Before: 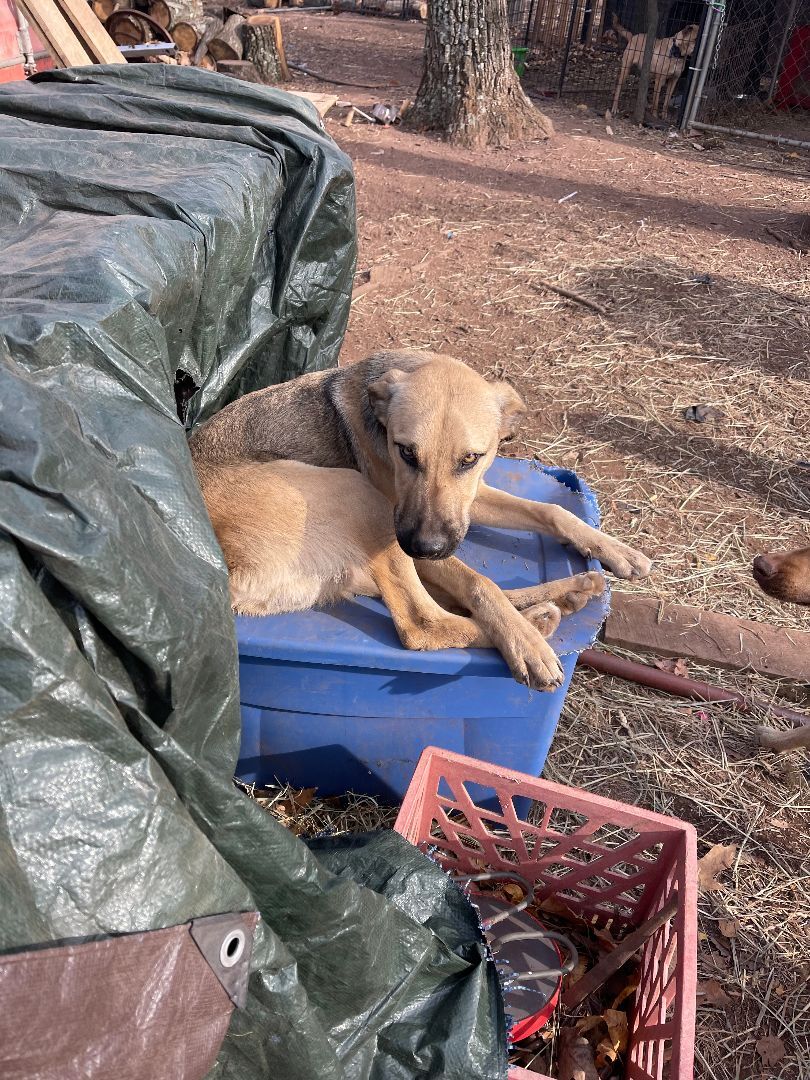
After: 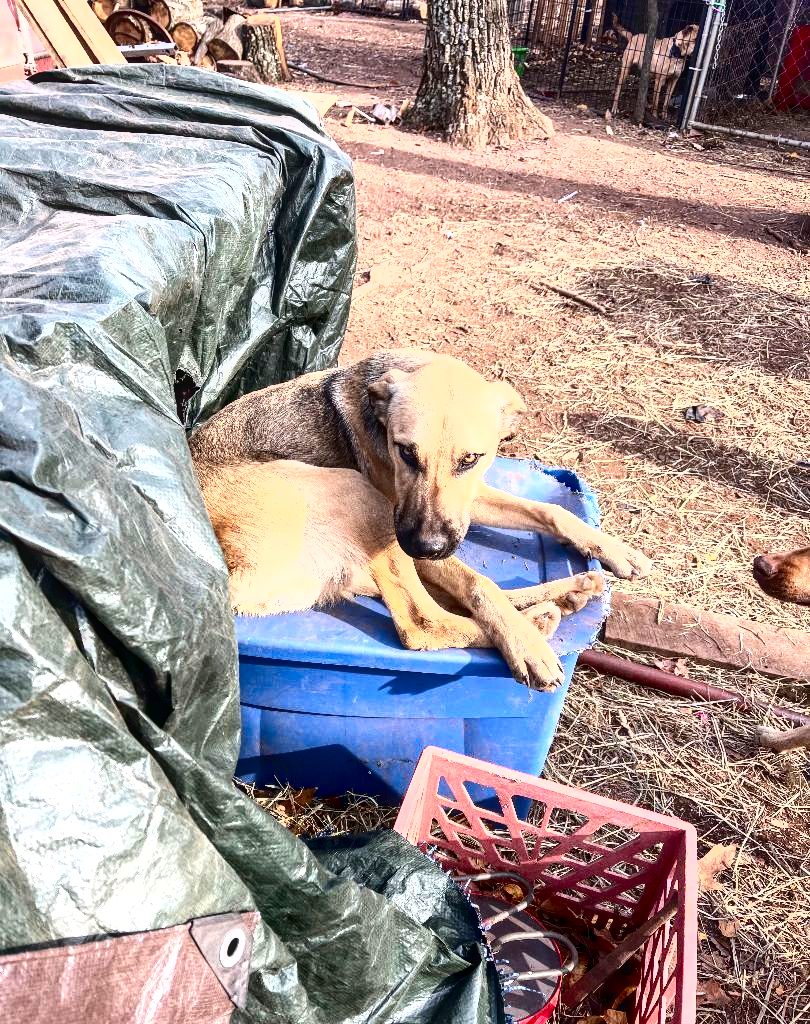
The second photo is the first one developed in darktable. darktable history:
crop and rotate: top 0.01%, bottom 5.149%
exposure: black level correction 0, exposure 1.278 EV, compensate exposure bias true, compensate highlight preservation false
shadows and highlights: shadows 75.66, highlights -24.82, soften with gaussian
contrast brightness saturation: contrast 0.236, brightness -0.232, saturation 0.14
local contrast: on, module defaults
